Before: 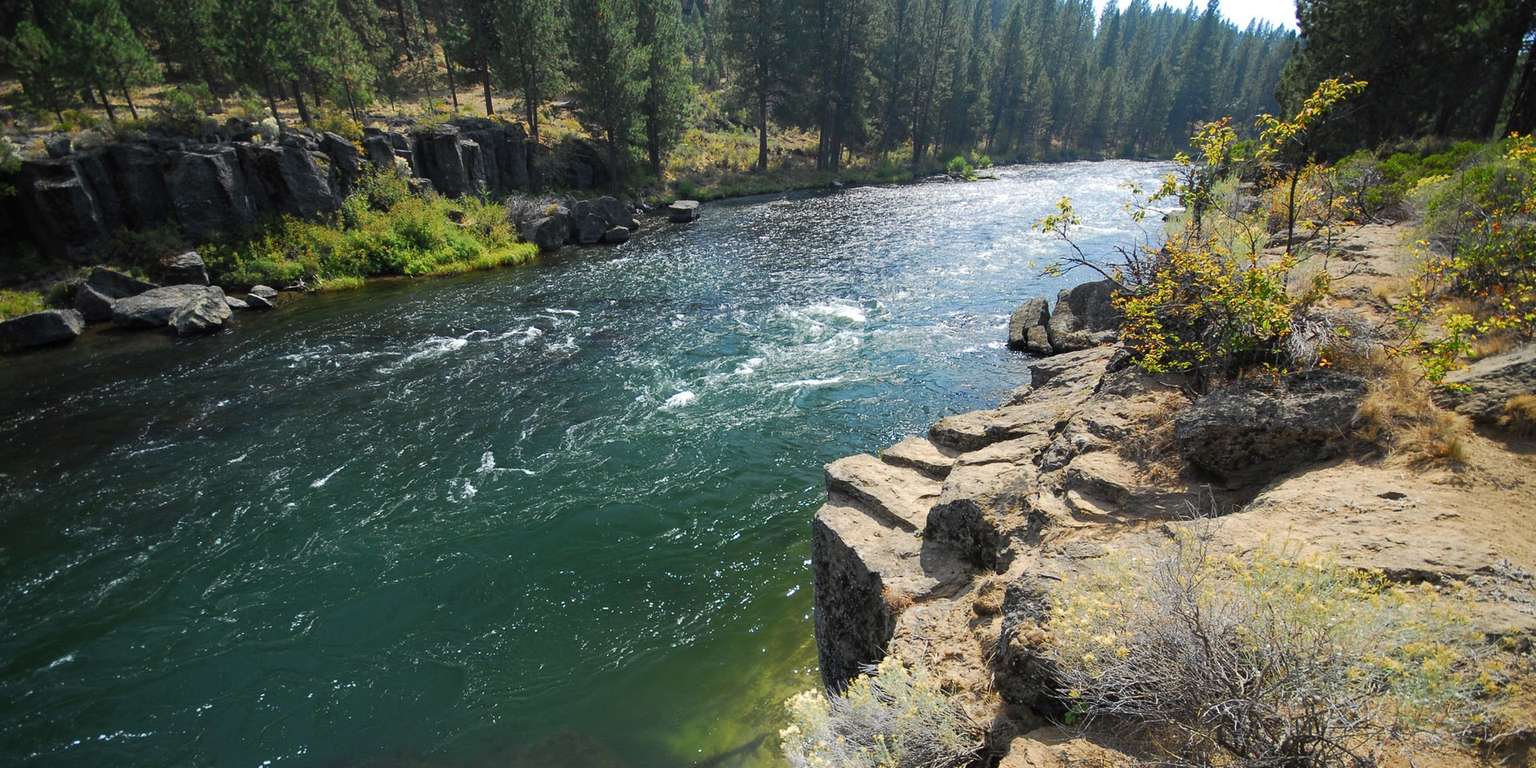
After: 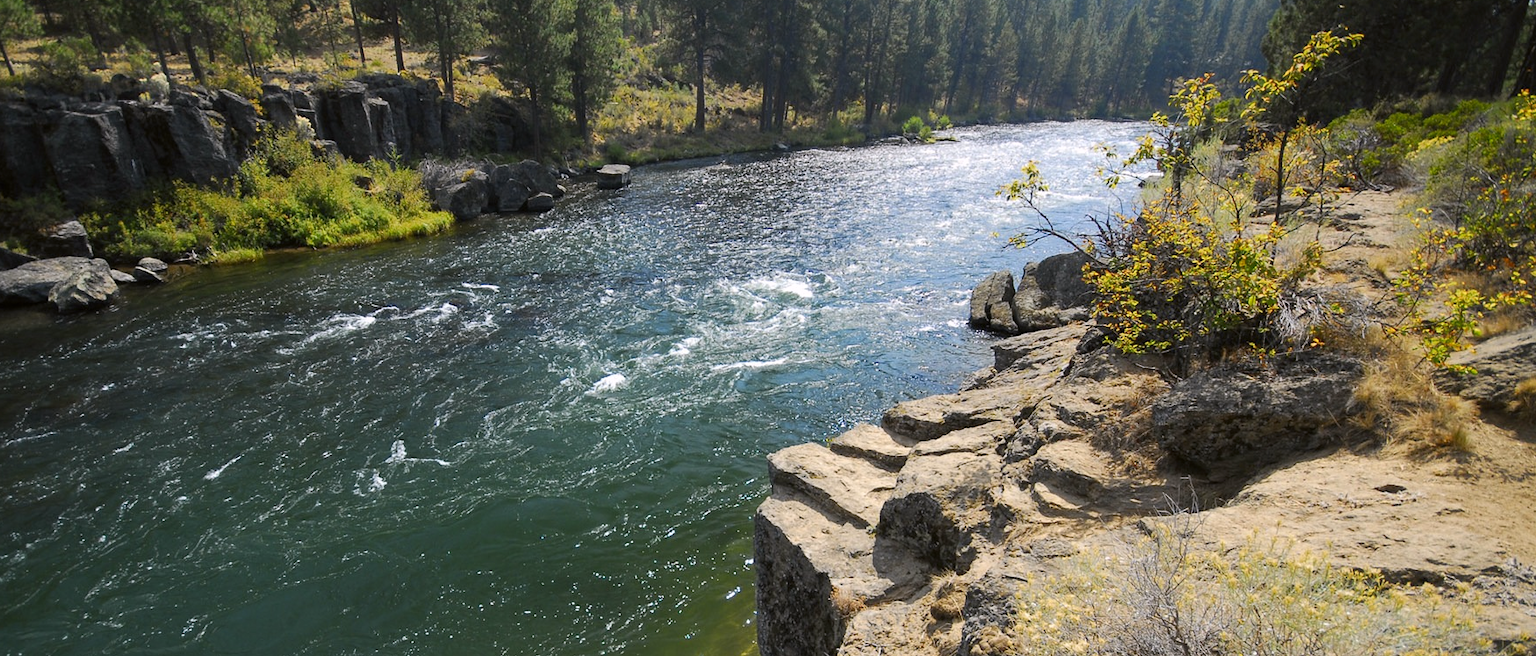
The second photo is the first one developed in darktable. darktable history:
color correction: highlights a* 3.12, highlights b* -1.55, shadows a* -0.101, shadows b* 2.52, saturation 0.98
color contrast: green-magenta contrast 0.8, blue-yellow contrast 1.1, unbound 0
crop: left 8.155%, top 6.611%, bottom 15.385%
